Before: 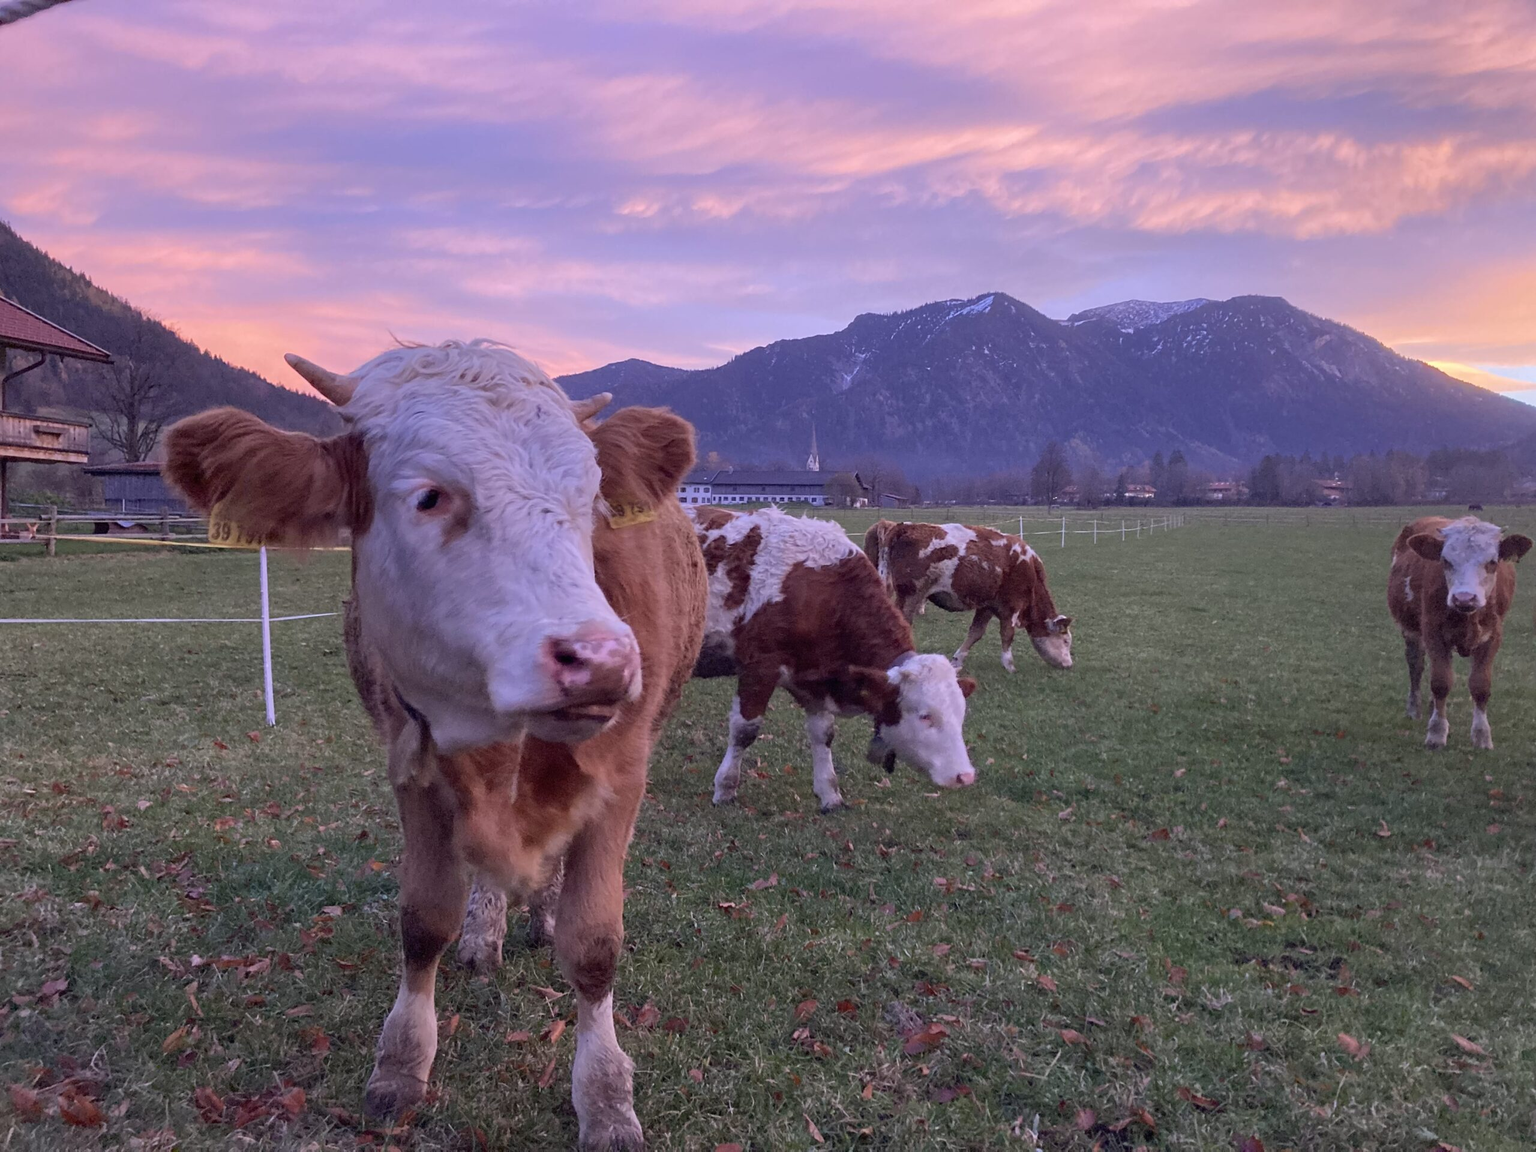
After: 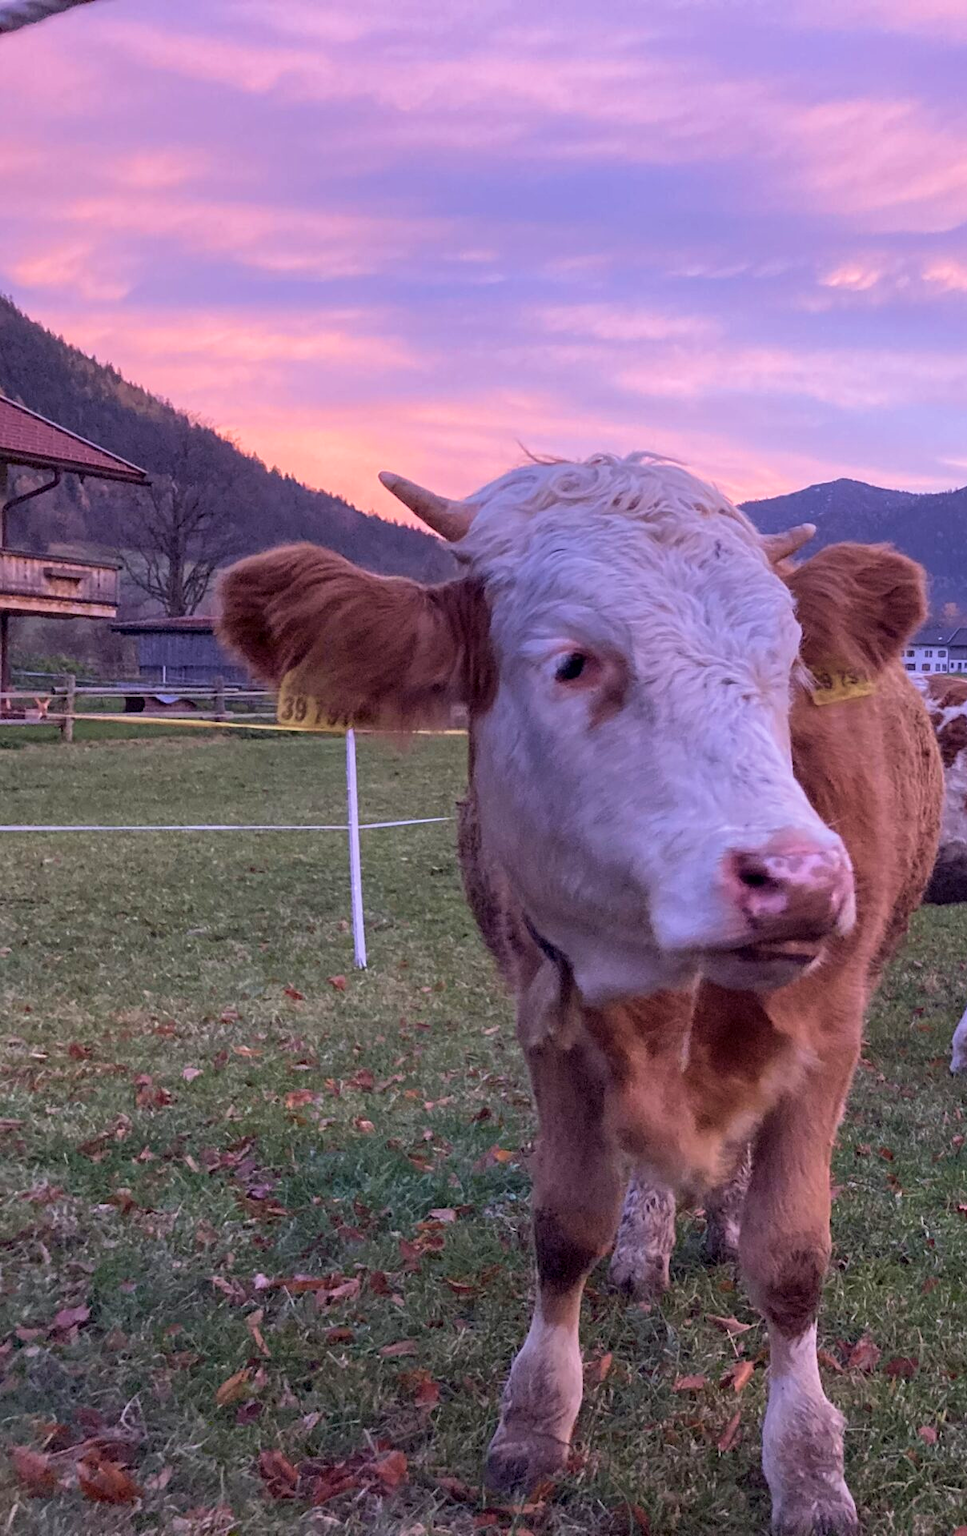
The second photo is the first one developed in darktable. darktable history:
velvia: strength 28.54%
local contrast: highlights 100%, shadows 101%, detail 119%, midtone range 0.2
crop and rotate: left 0.049%, top 0%, right 52.703%
exposure: exposure 0.165 EV, compensate highlight preservation false
